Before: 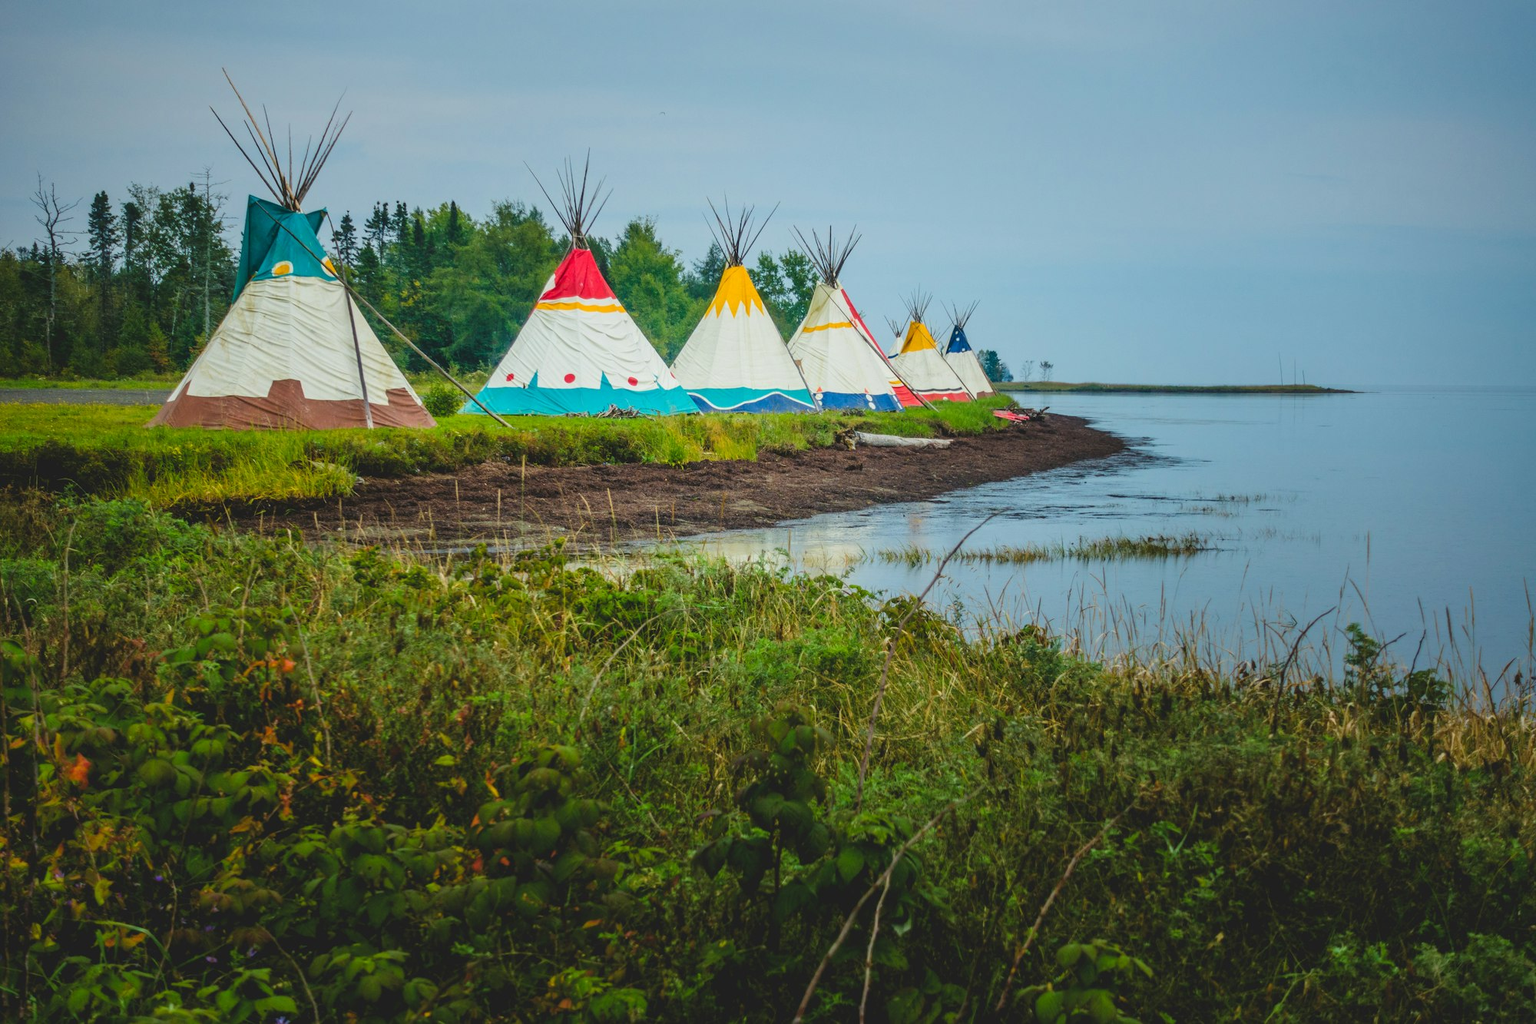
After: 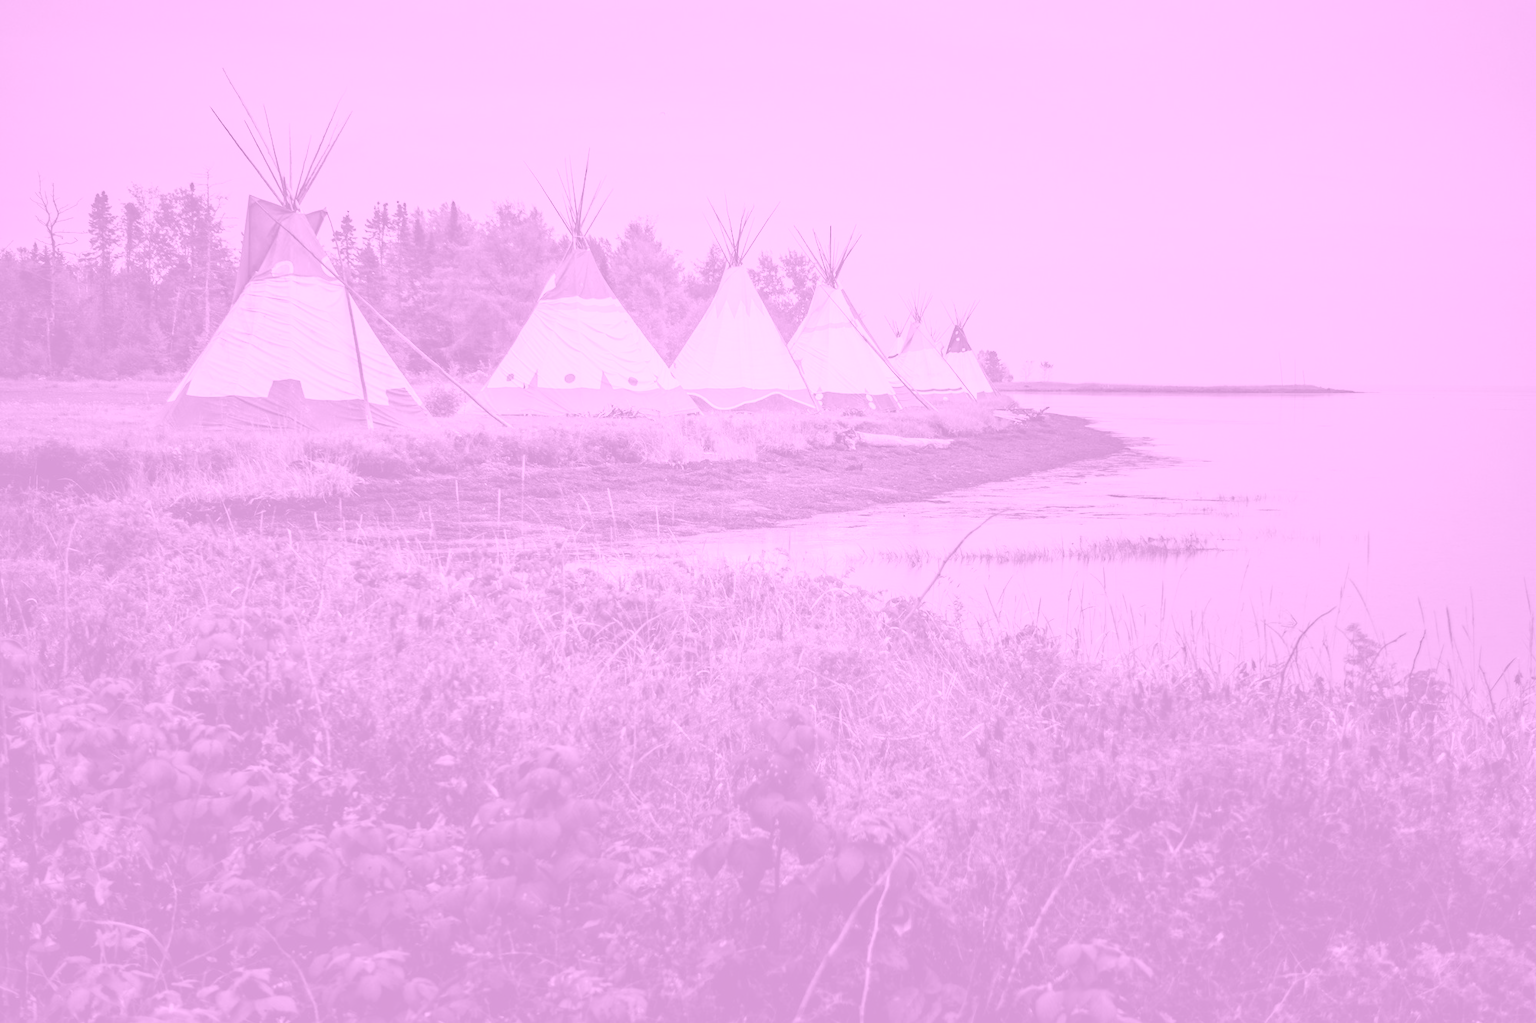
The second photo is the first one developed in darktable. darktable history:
white balance: red 0.98, blue 1.034
haze removal: strength 0.29, distance 0.25, compatibility mode true, adaptive false
colorize: hue 331.2°, saturation 75%, source mix 30.28%, lightness 70.52%, version 1
